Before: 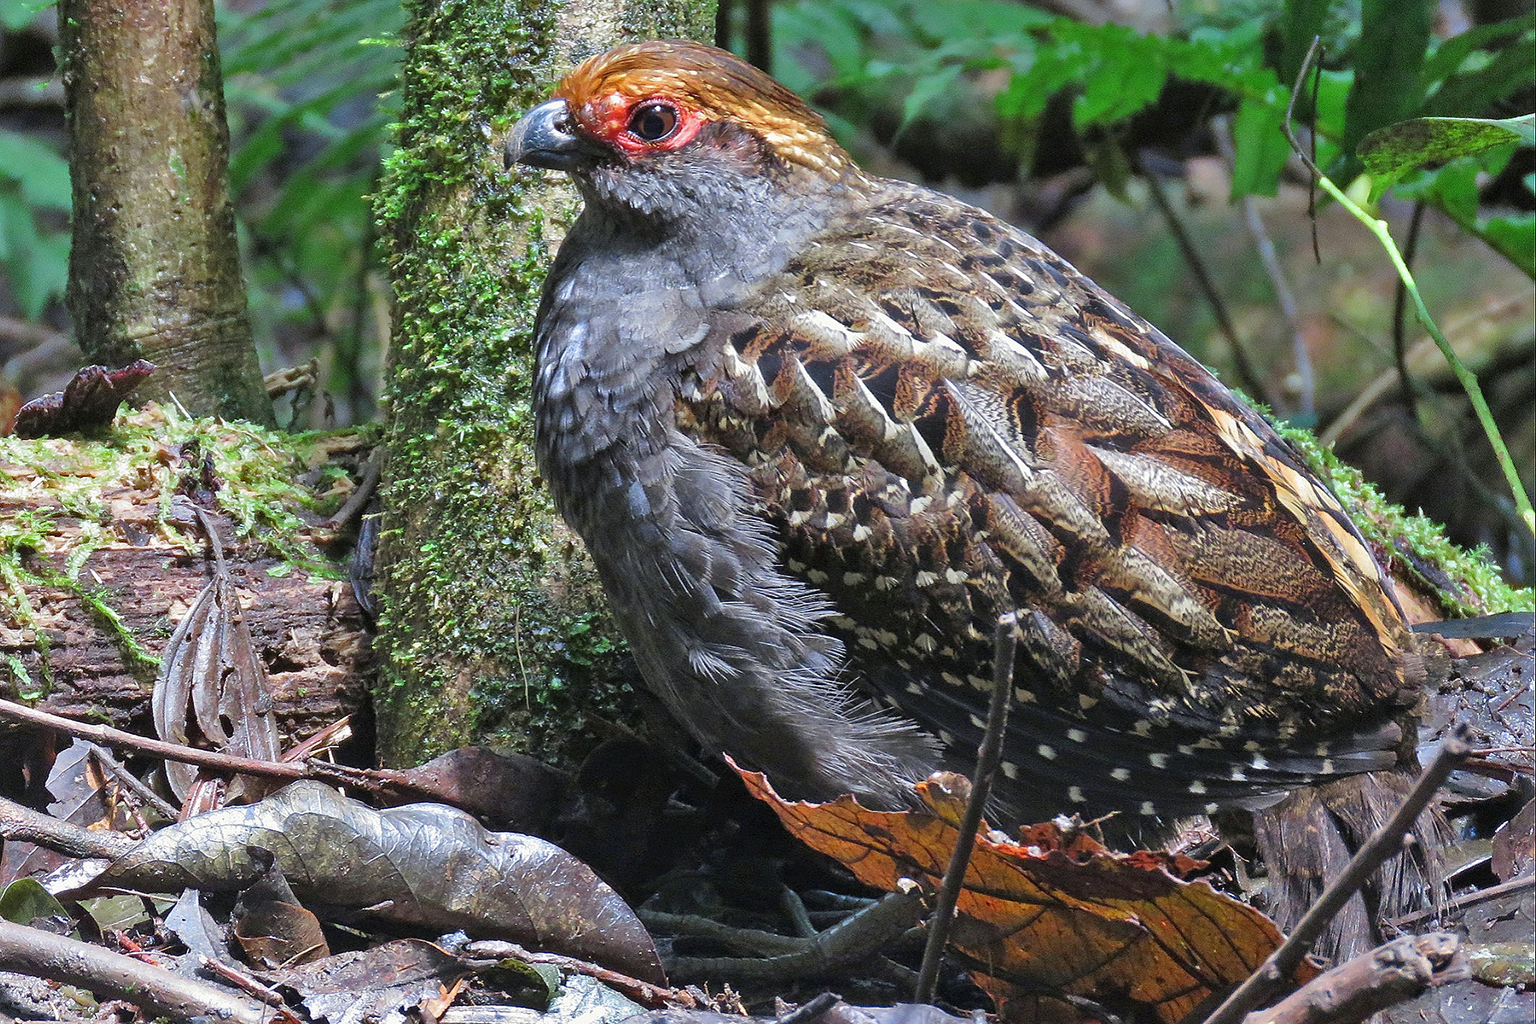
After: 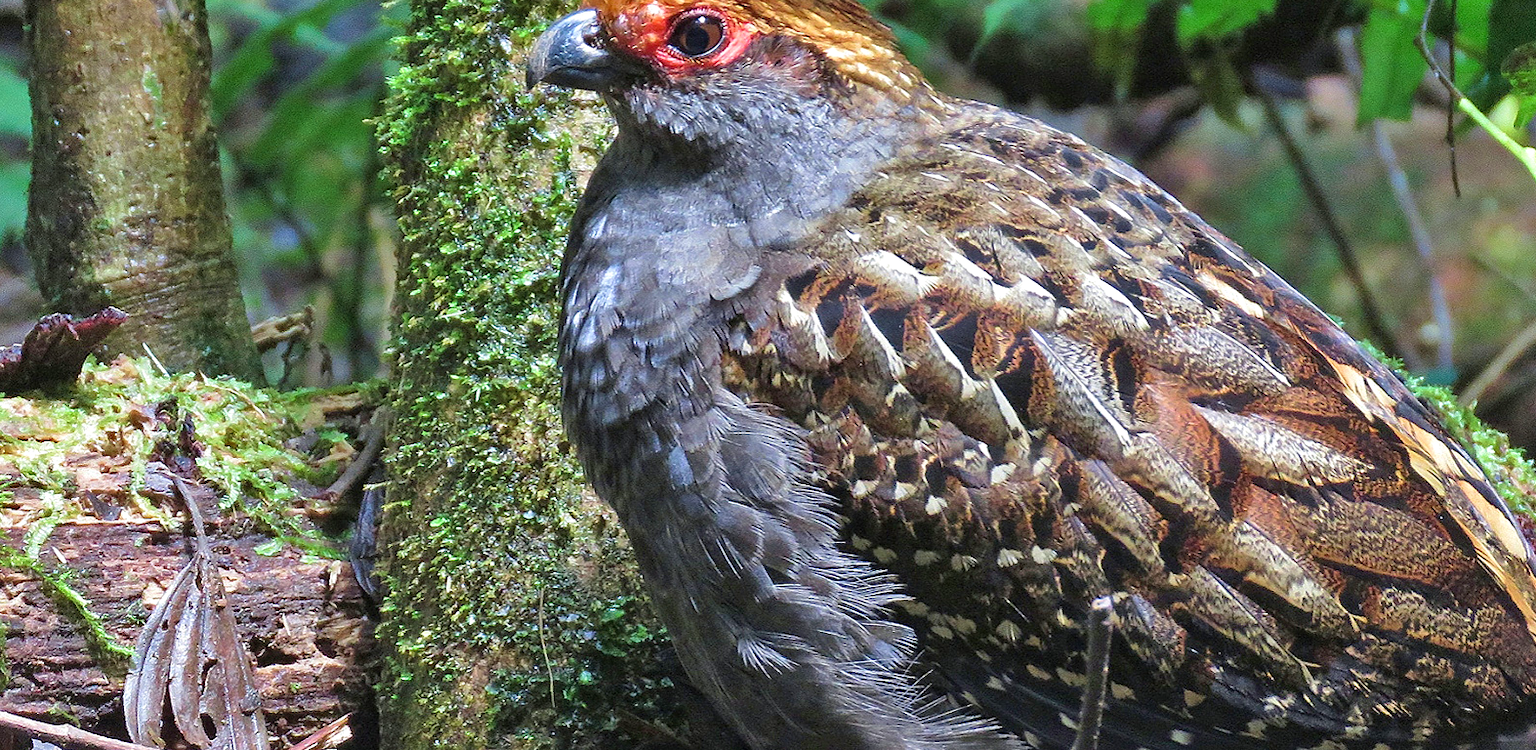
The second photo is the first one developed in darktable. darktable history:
tone equalizer: mask exposure compensation -0.505 EV
crop: left 2.906%, top 8.951%, right 9.654%, bottom 26.961%
velvia: strength 24.46%
levels: levels [0, 0.476, 0.951]
